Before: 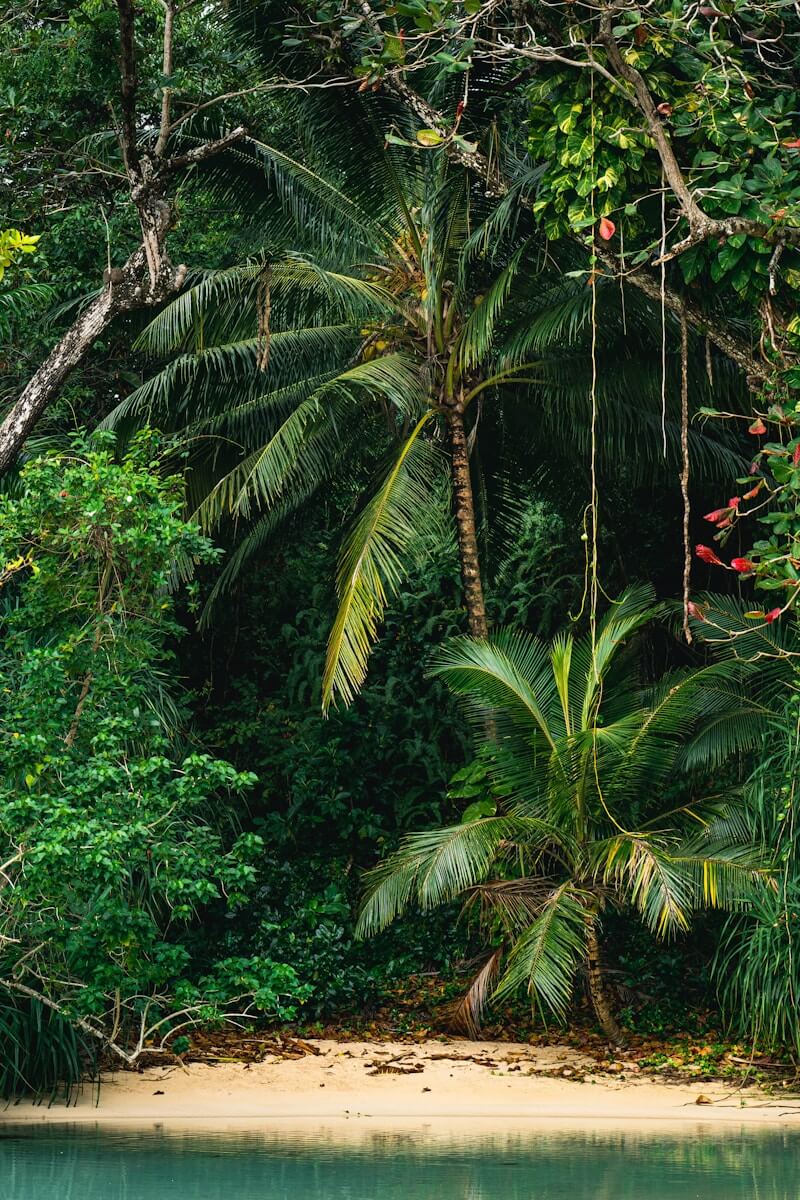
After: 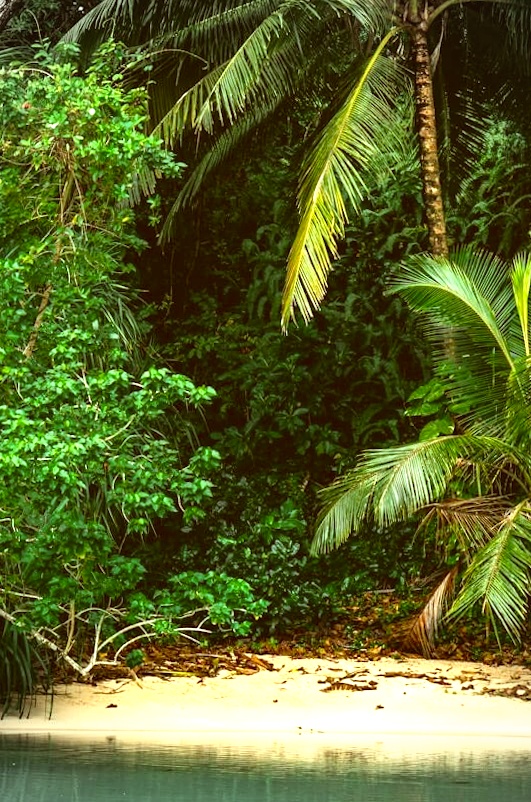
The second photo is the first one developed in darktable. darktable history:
color correction: highlights a* -6.21, highlights b* 9.38, shadows a* 10.89, shadows b* 23.22
exposure: exposure 0.948 EV, compensate highlight preservation false
crop and rotate: angle -0.917°, left 3.86%, top 31.568%, right 28.093%
vignetting: unbound false
